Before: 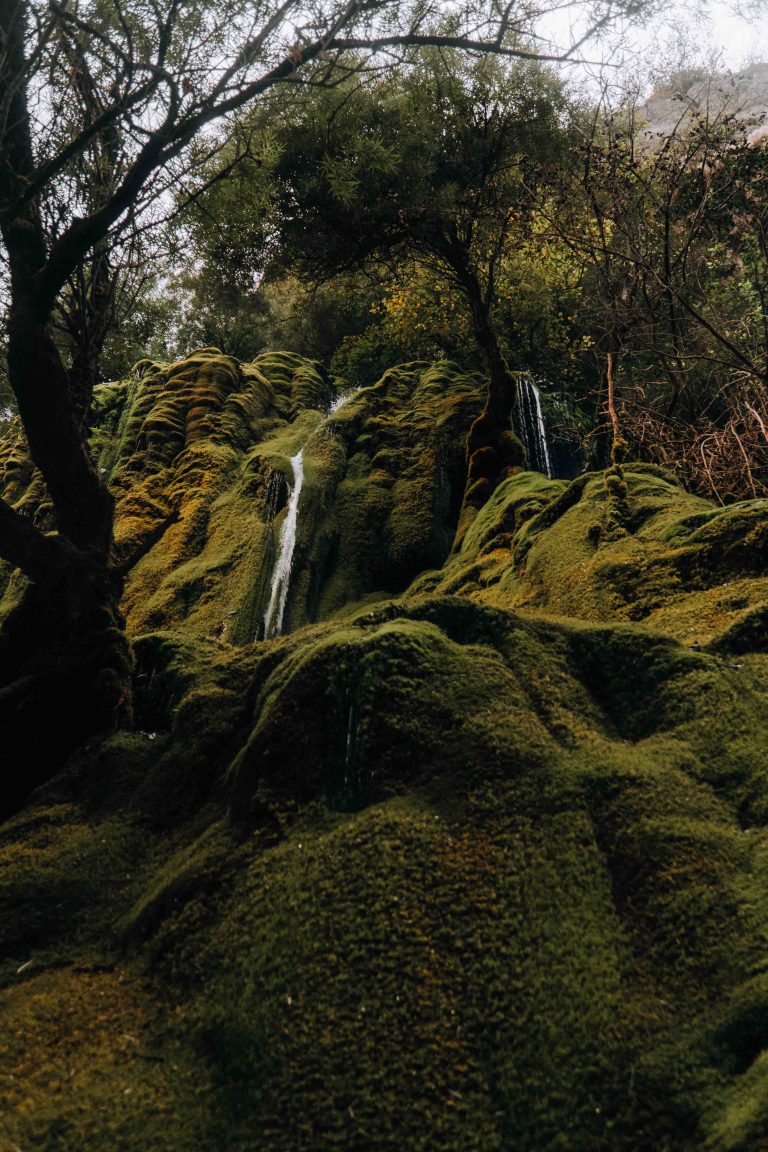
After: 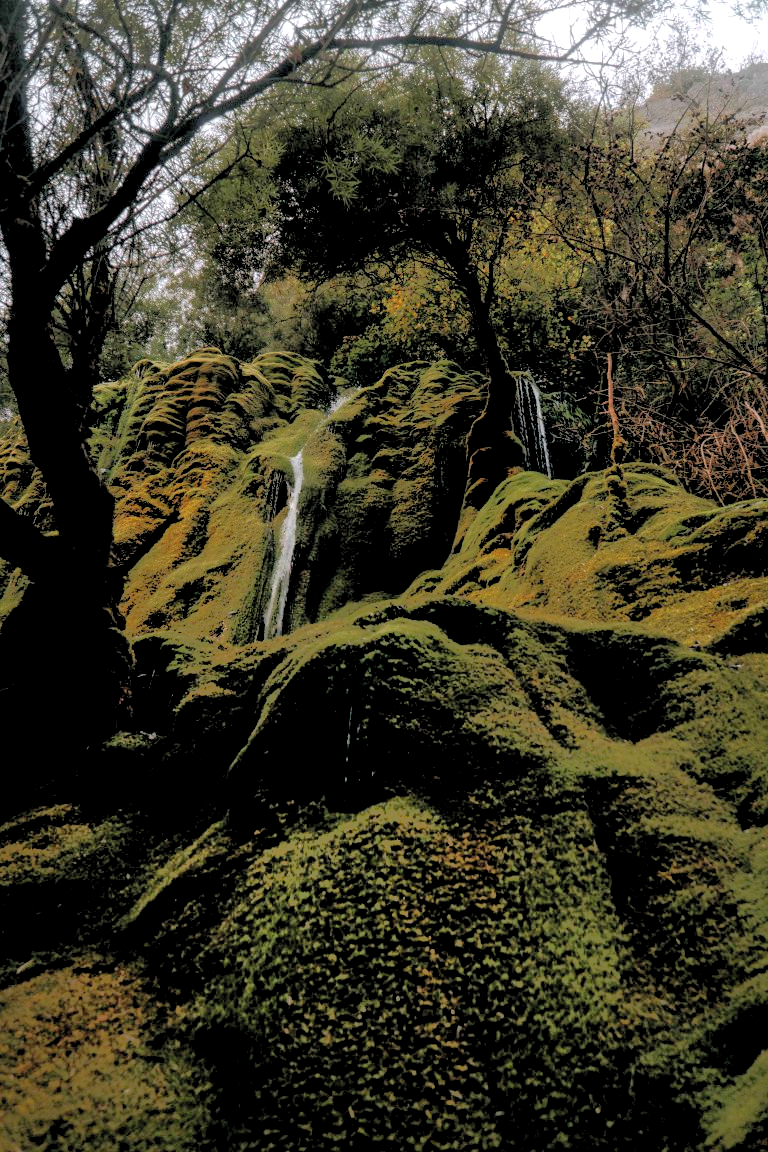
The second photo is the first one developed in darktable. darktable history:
rgb levels: levels [[0.01, 0.419, 0.839], [0, 0.5, 1], [0, 0.5, 1]]
shadows and highlights: shadows 60, highlights -60
